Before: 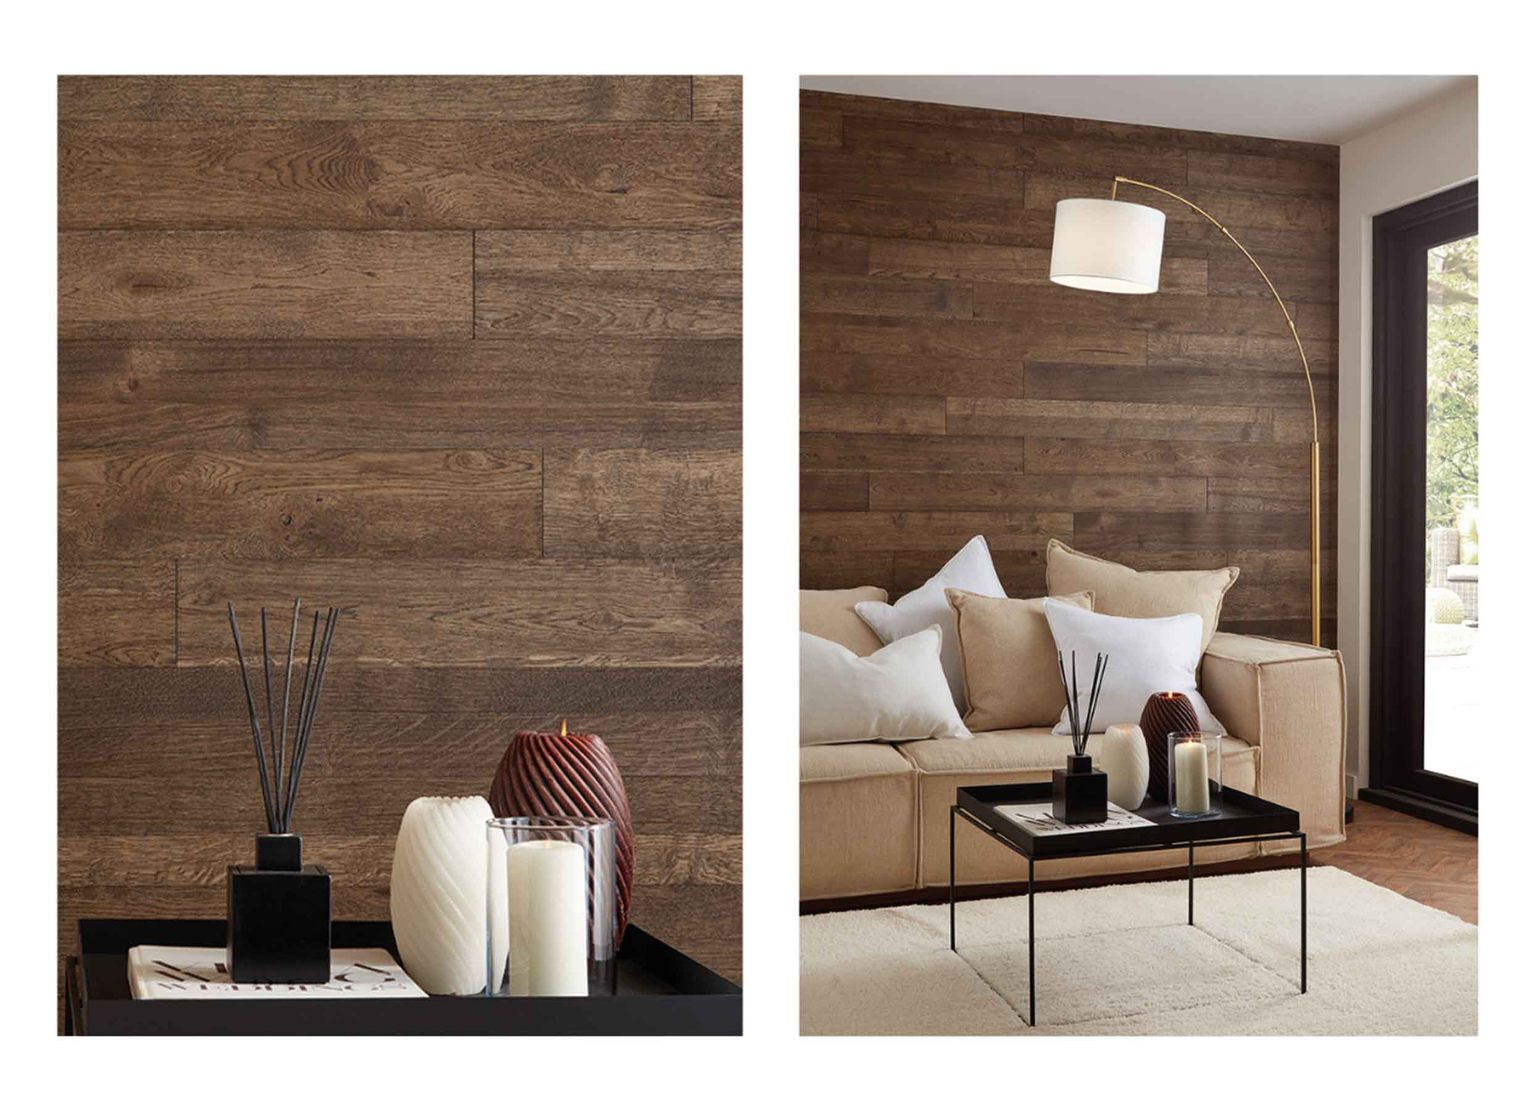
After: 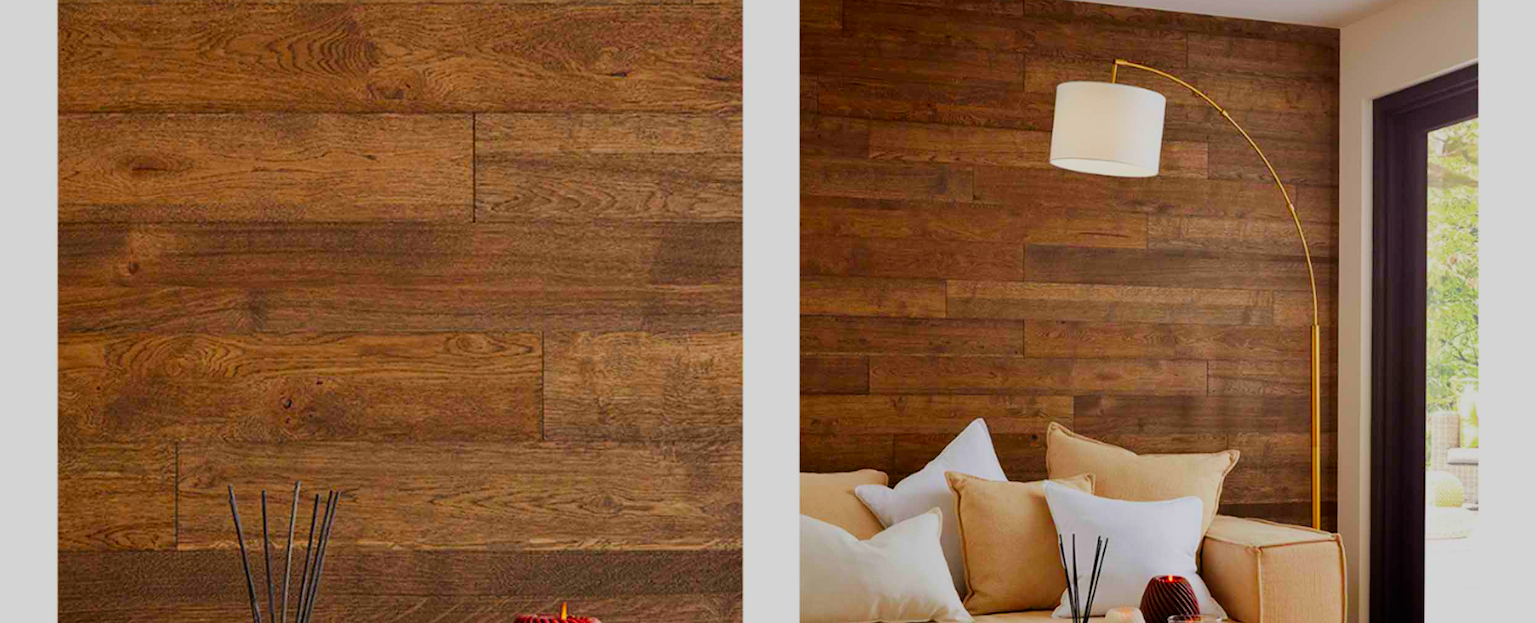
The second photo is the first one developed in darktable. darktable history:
color correction: saturation 2.15
filmic rgb: black relative exposure -7.65 EV, white relative exposure 4.56 EV, hardness 3.61
crop and rotate: top 10.605%, bottom 33.274%
